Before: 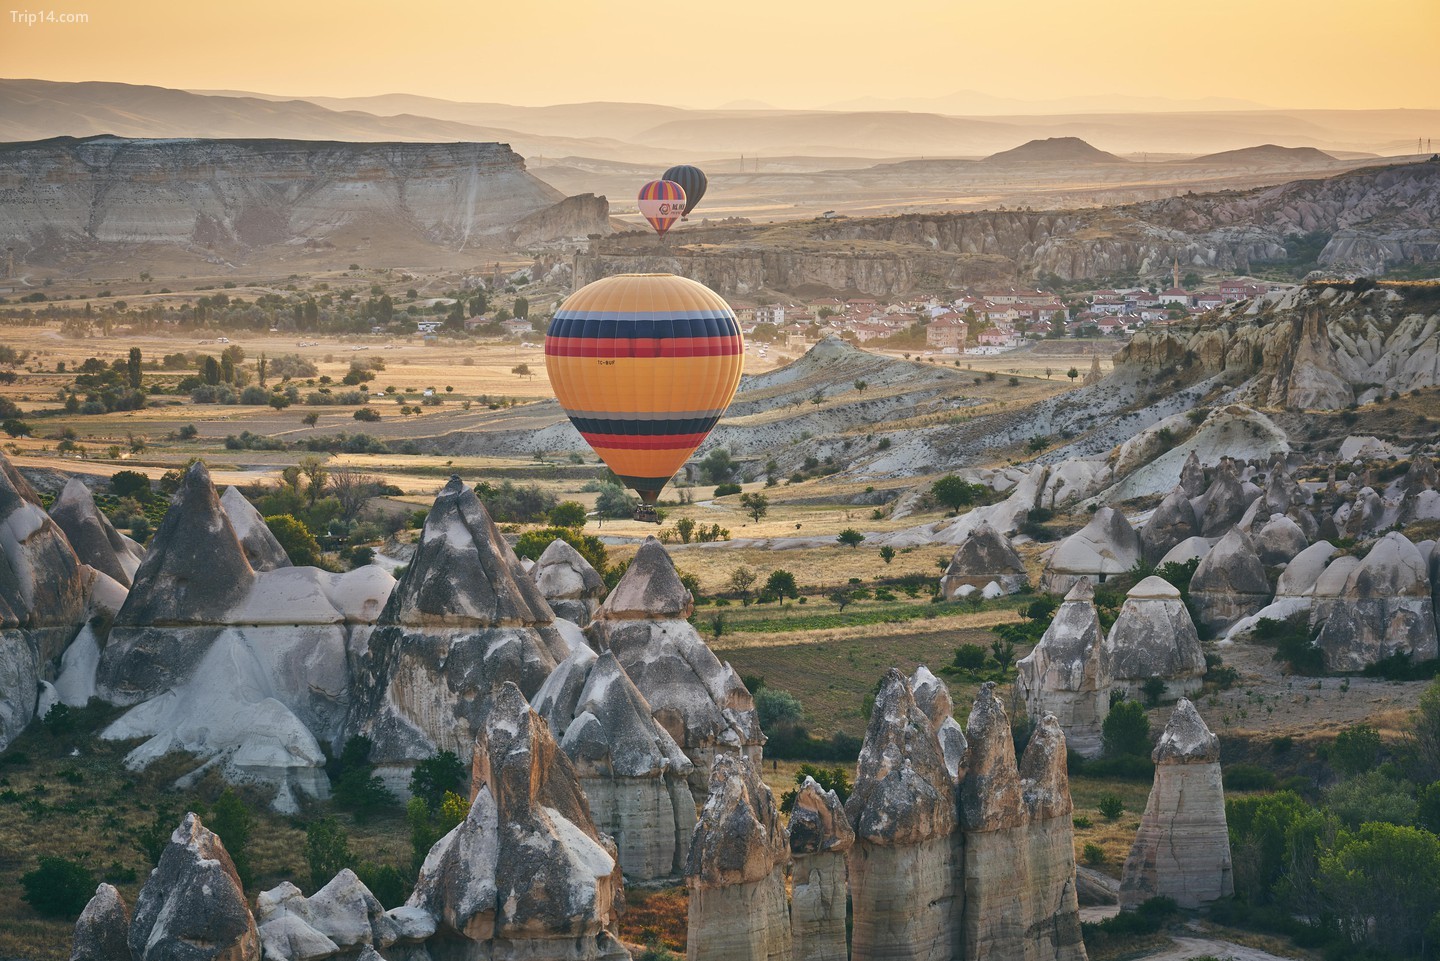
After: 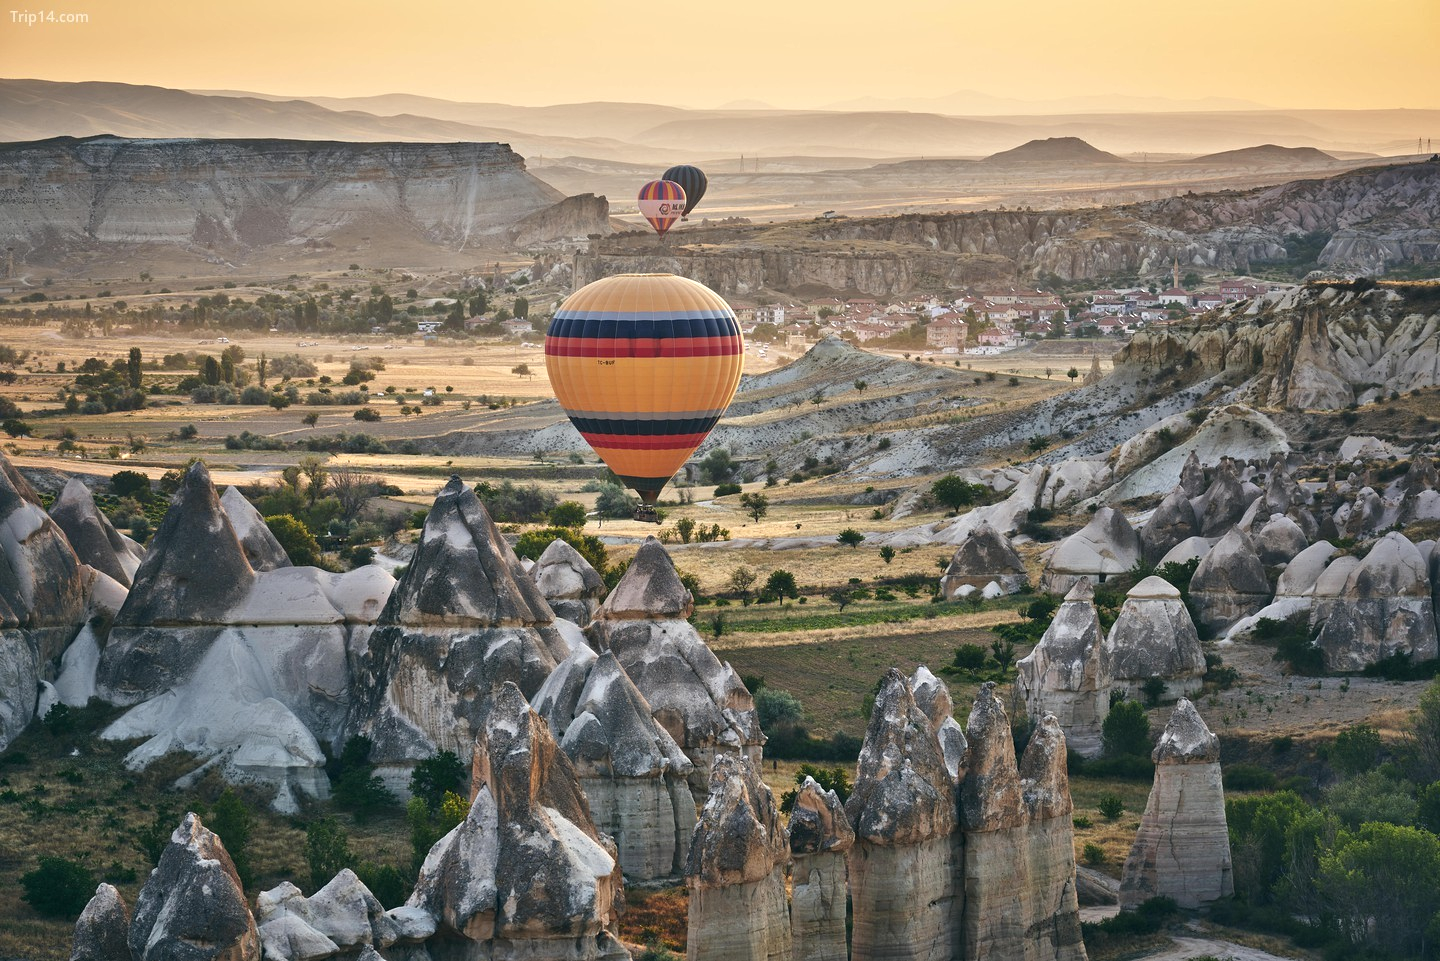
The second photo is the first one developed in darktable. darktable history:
contrast equalizer: y [[0.546, 0.552, 0.554, 0.554, 0.552, 0.546], [0.5 ×6], [0.5 ×6], [0 ×6], [0 ×6]]
